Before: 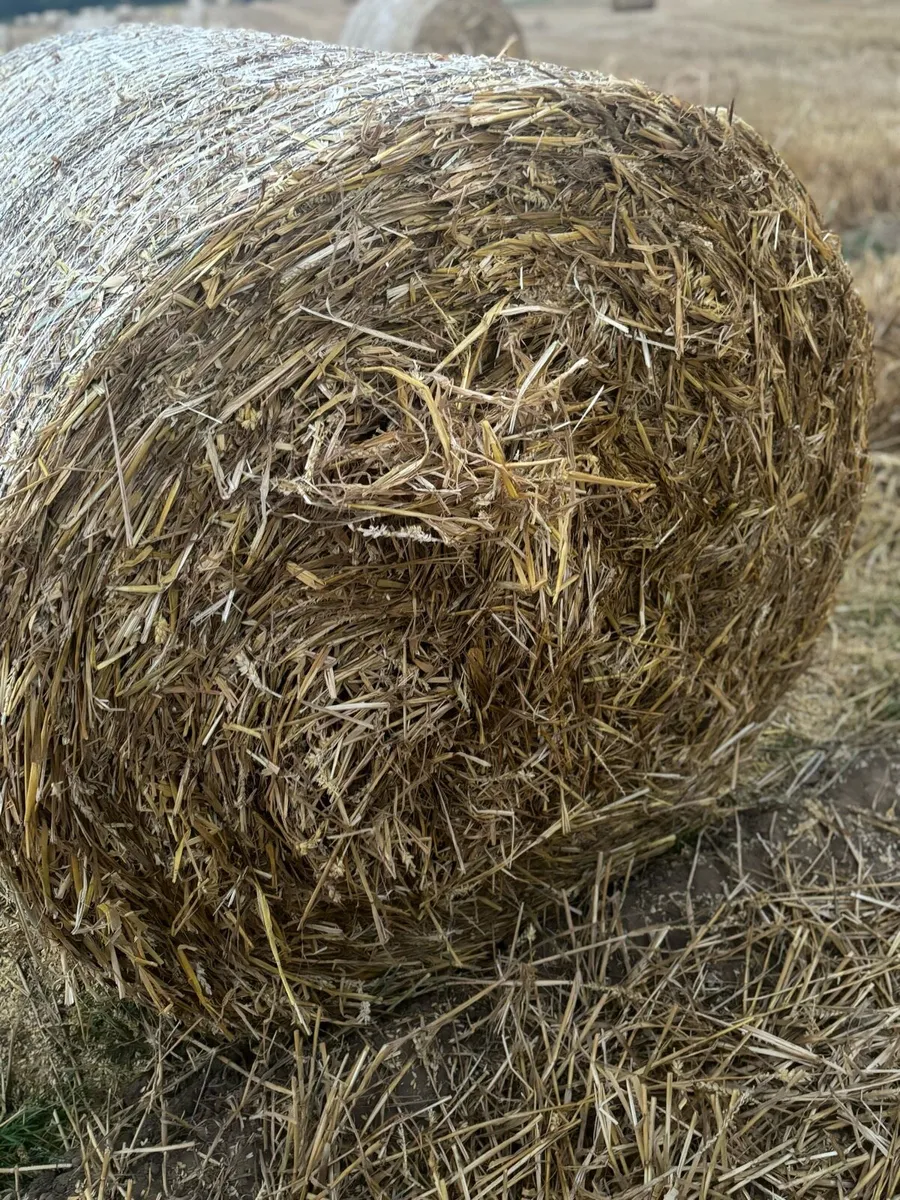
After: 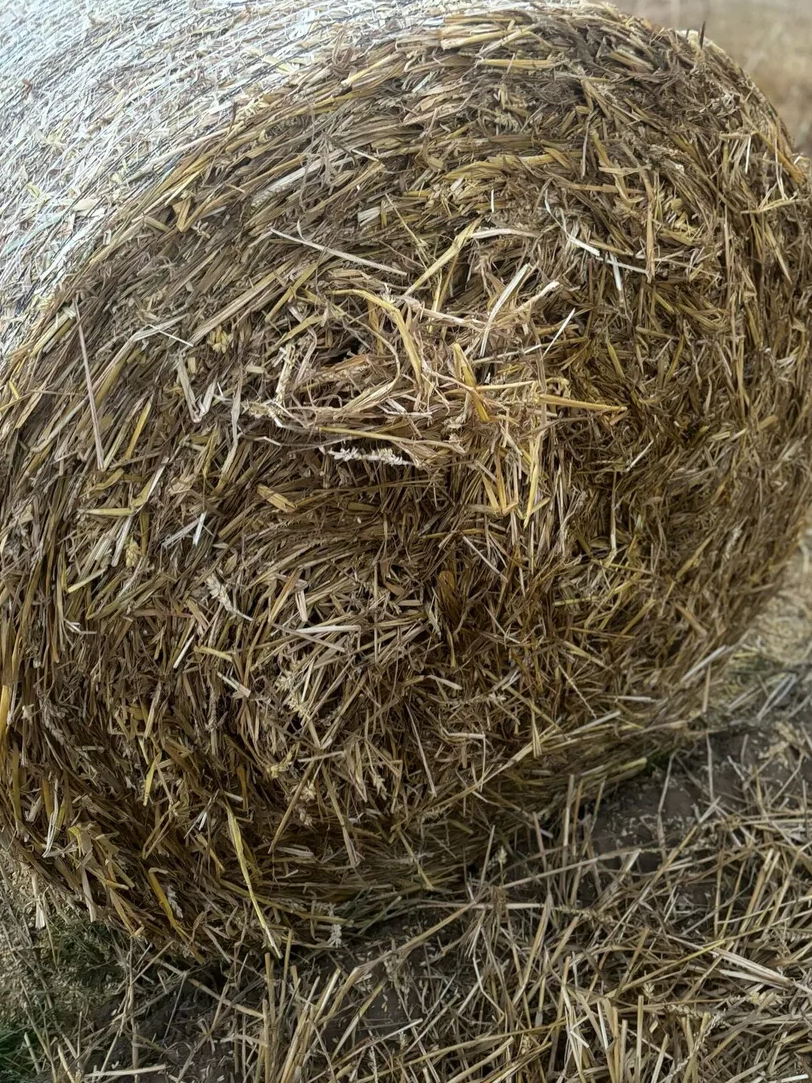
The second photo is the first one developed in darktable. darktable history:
white balance: emerald 1
bloom: size 9%, threshold 100%, strength 7%
crop: left 3.305%, top 6.436%, right 6.389%, bottom 3.258%
